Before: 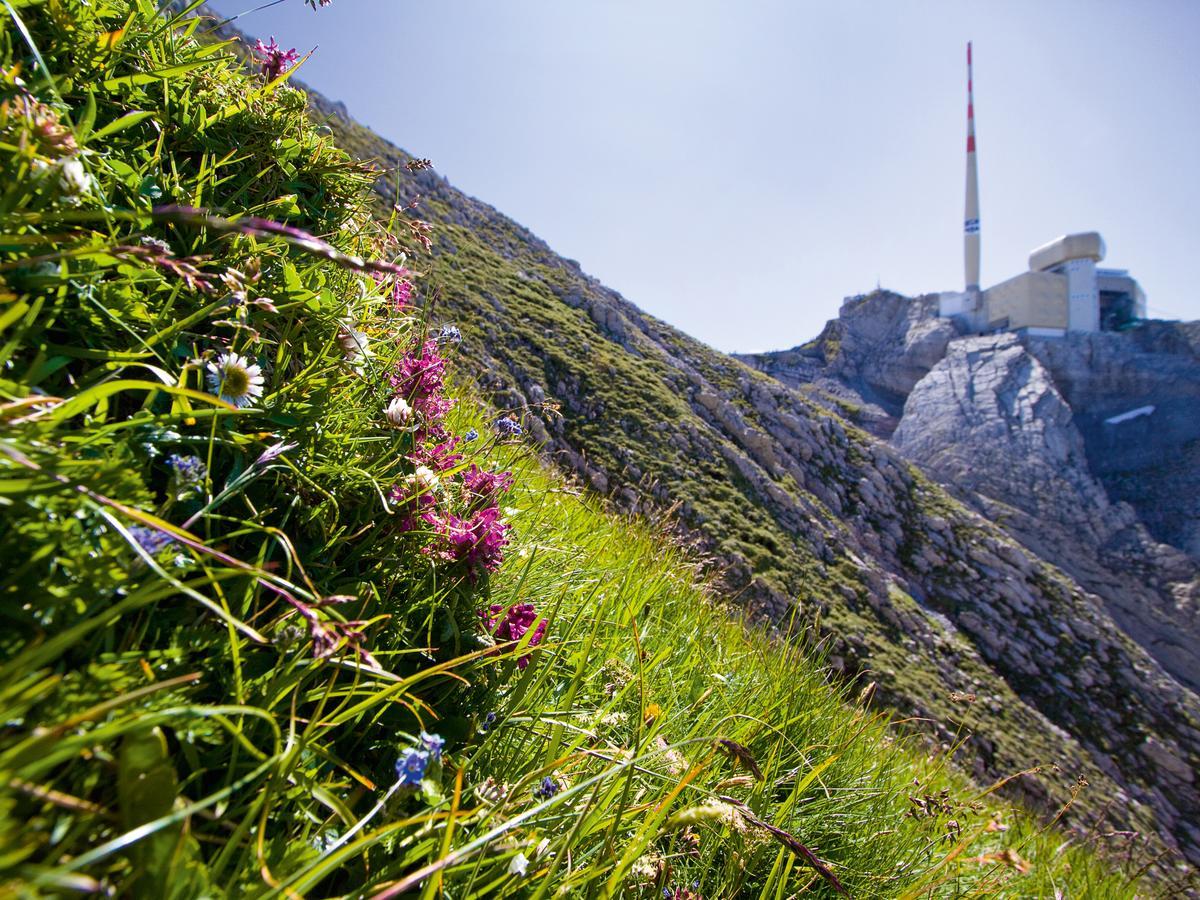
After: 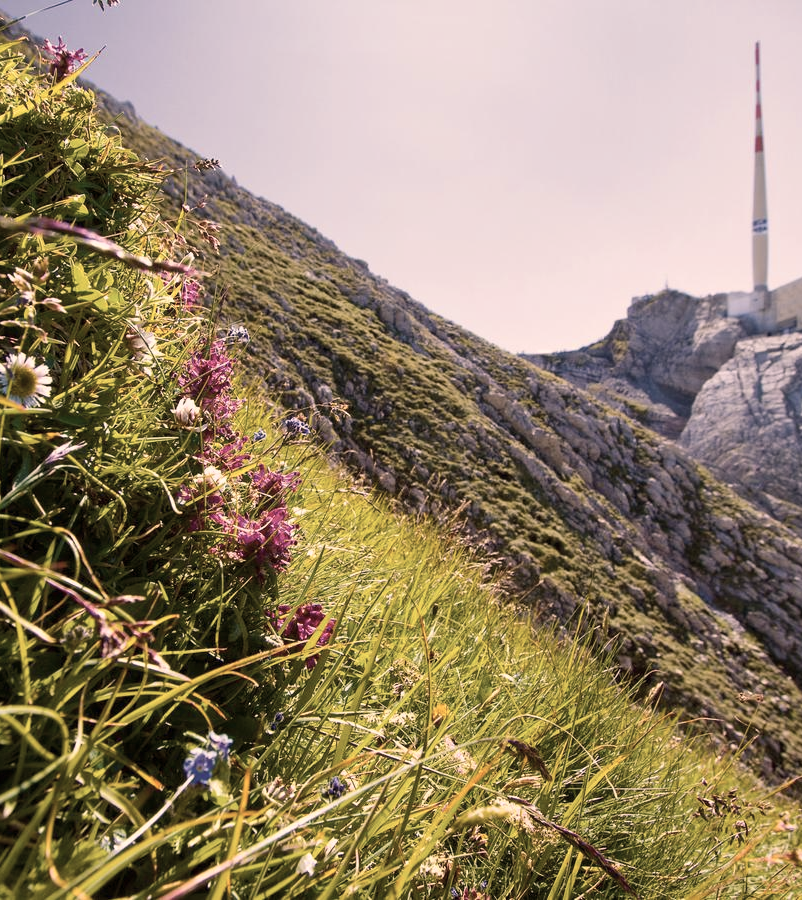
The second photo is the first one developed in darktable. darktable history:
contrast brightness saturation: contrast 0.1, saturation -0.36
color balance rgb: shadows lift › luminance -5%, shadows lift › chroma 1.1%, shadows lift › hue 219°, power › luminance 10%, power › chroma 2.83%, power › hue 60°, highlights gain › chroma 4.52%, highlights gain › hue 33.33°, saturation formula JzAzBz (2021)
crop and rotate: left 17.732%, right 15.423%
